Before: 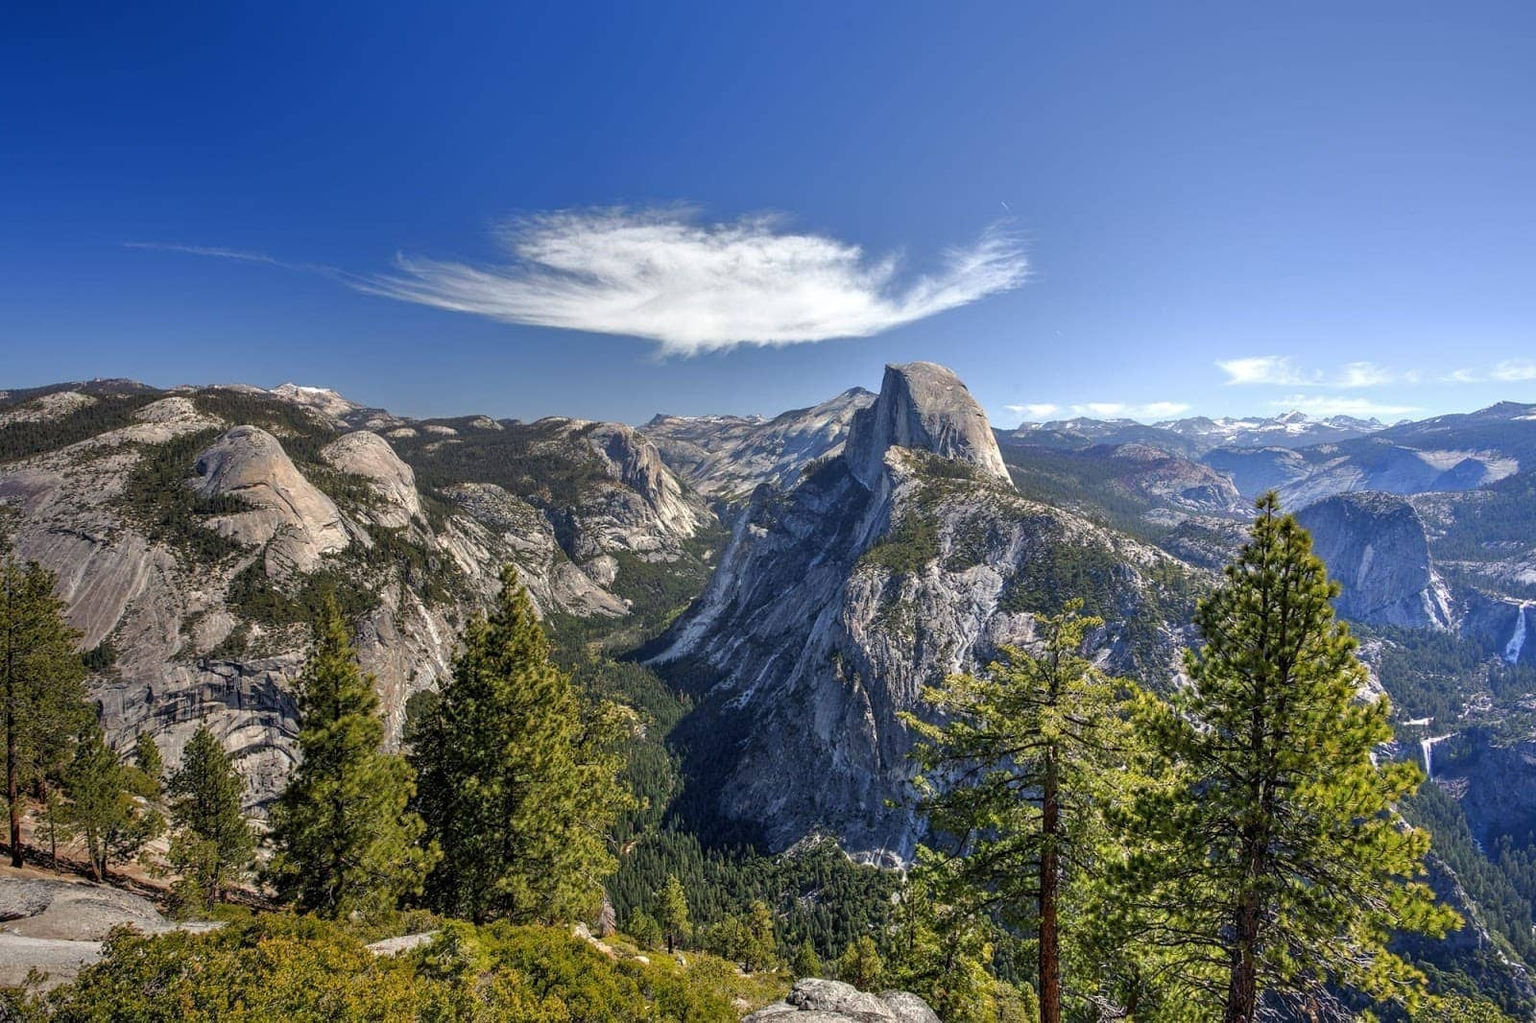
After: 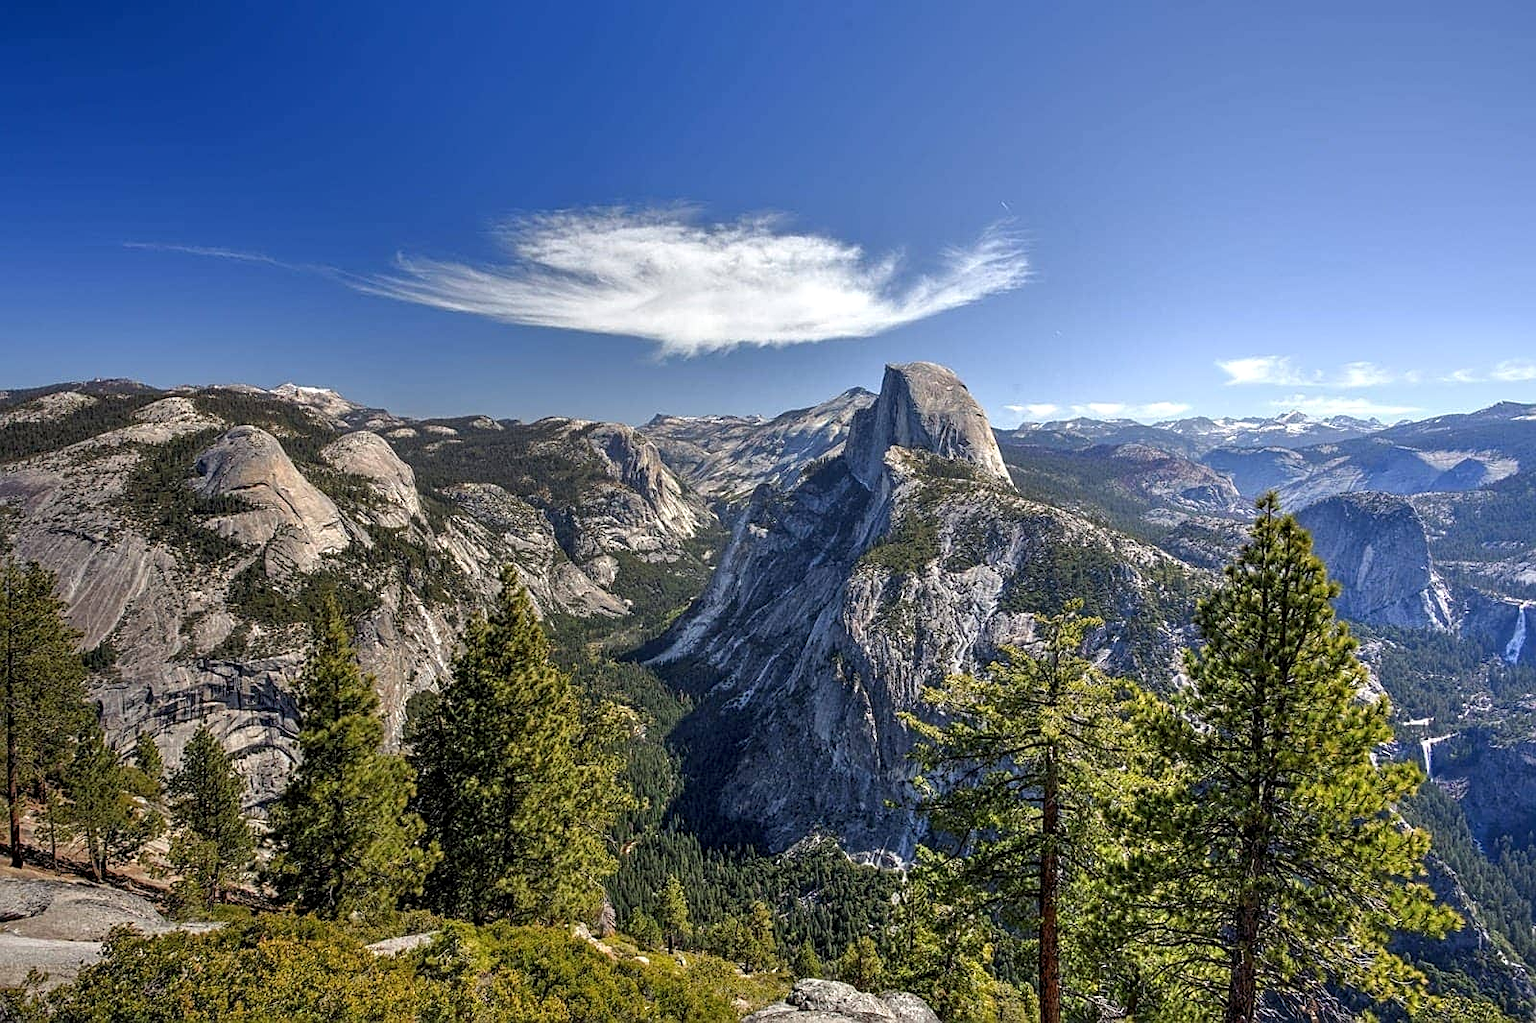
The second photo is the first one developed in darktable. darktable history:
sharpen: on, module defaults
local contrast: highlights 100%, shadows 103%, detail 120%, midtone range 0.2
